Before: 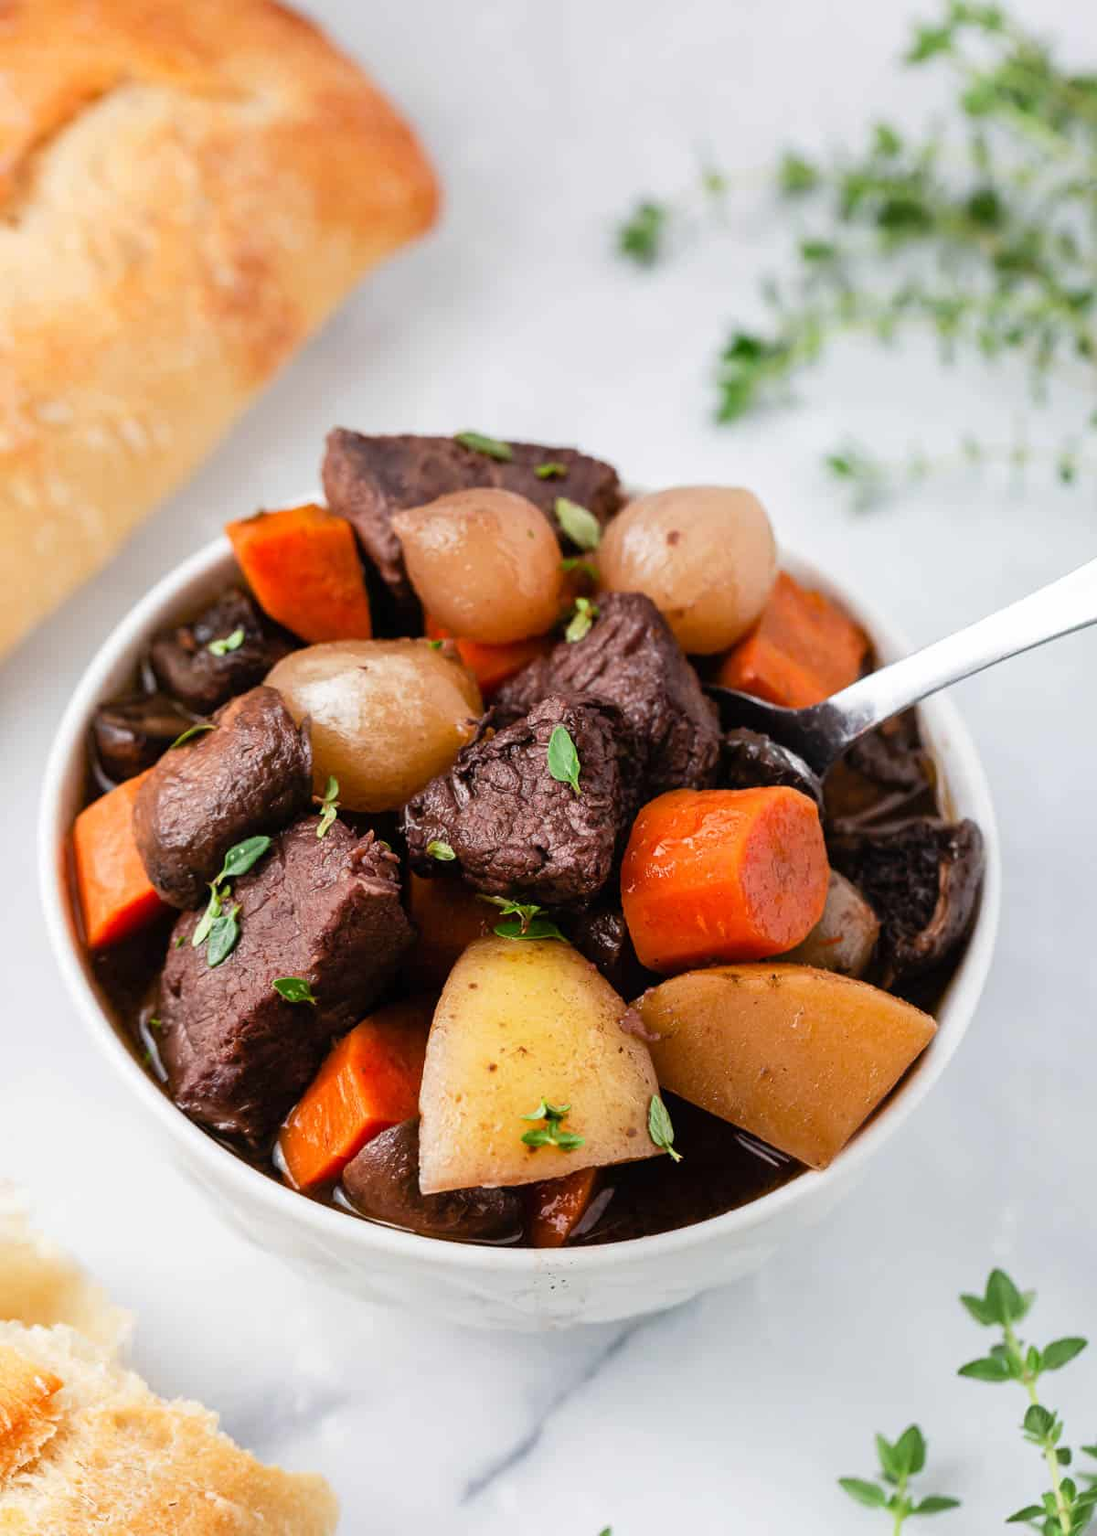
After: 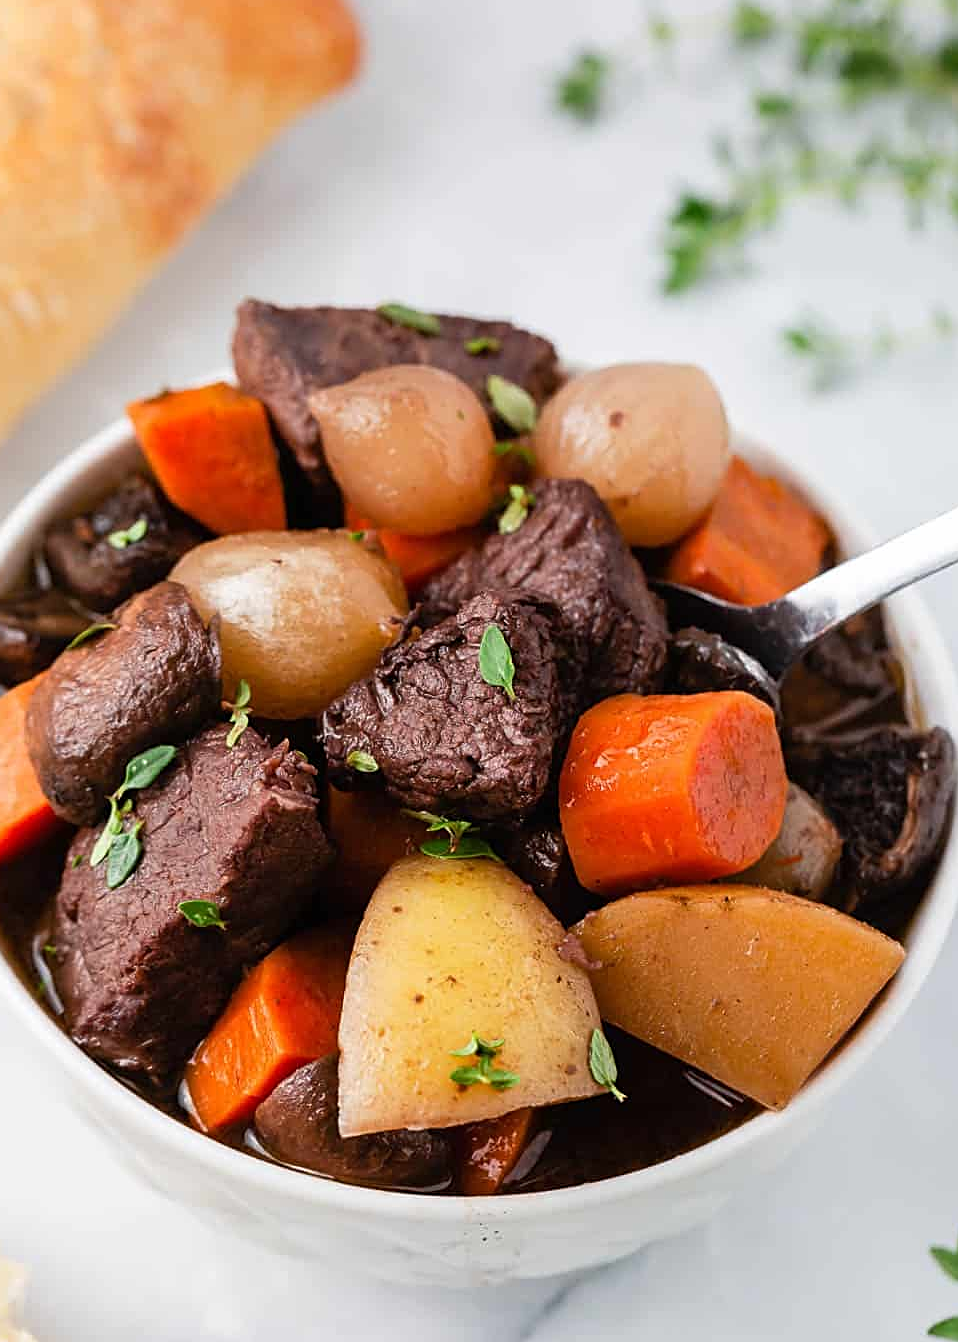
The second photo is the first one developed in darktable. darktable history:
crop and rotate: left 10.071%, top 10.071%, right 10.02%, bottom 10.02%
sharpen: on, module defaults
